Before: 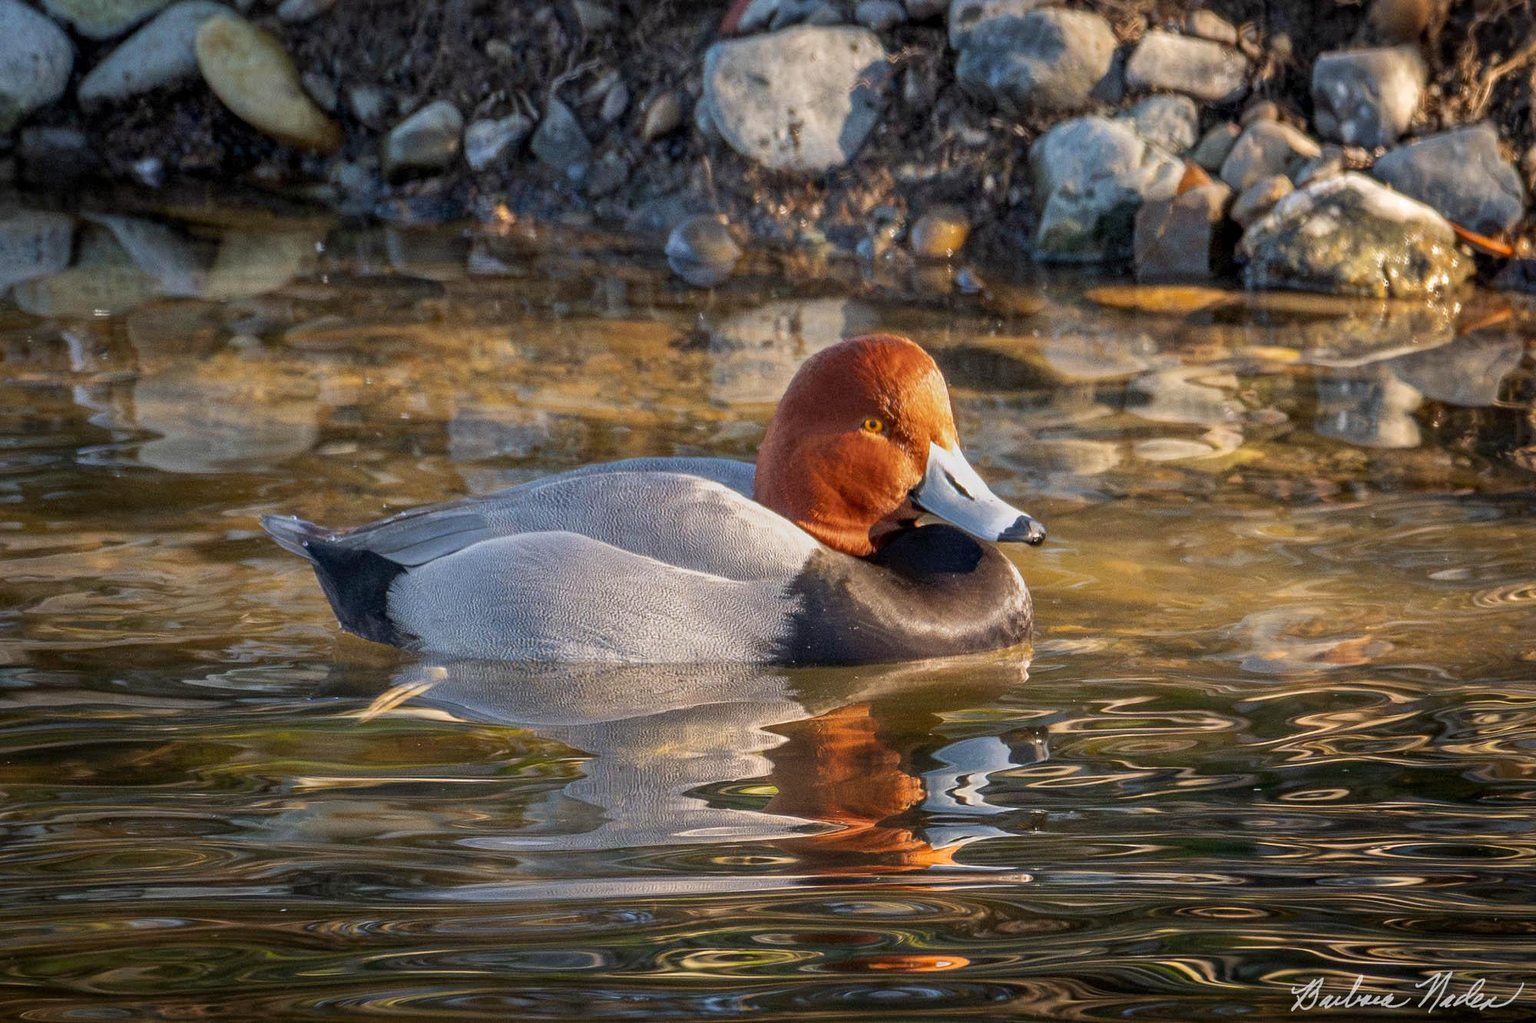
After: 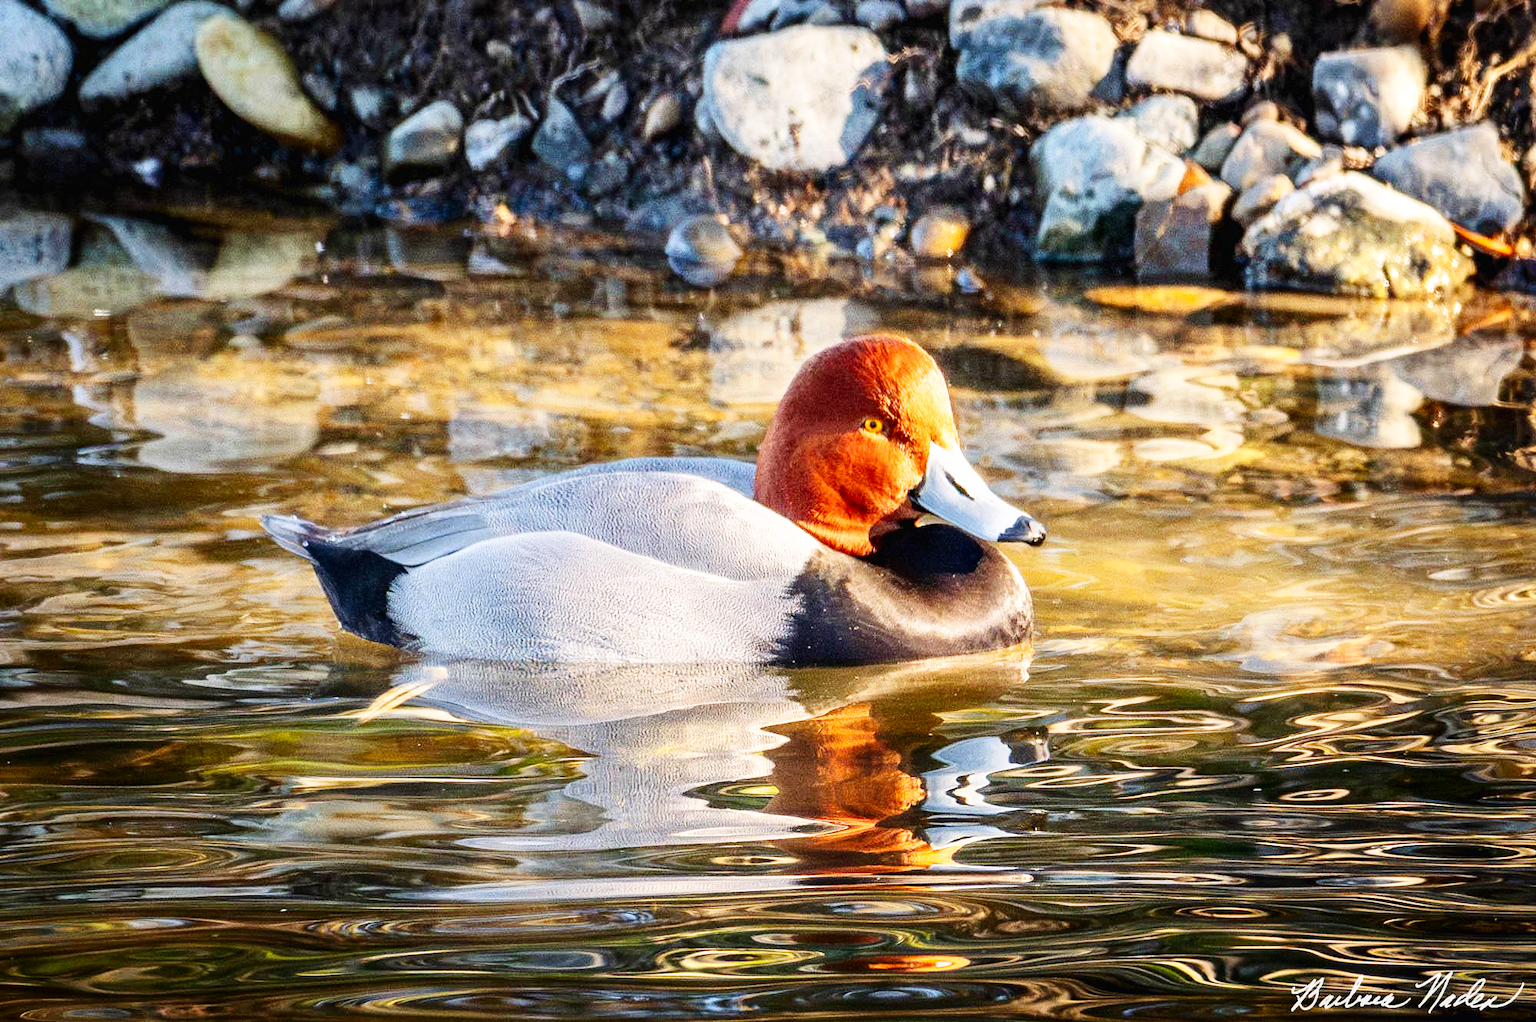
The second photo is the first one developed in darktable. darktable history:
exposure: compensate exposure bias true, compensate highlight preservation false
base curve: curves: ch0 [(0, 0.003) (0.001, 0.002) (0.006, 0.004) (0.02, 0.022) (0.048, 0.086) (0.094, 0.234) (0.162, 0.431) (0.258, 0.629) (0.385, 0.8) (0.548, 0.918) (0.751, 0.988) (1, 1)], preserve colors none
contrast brightness saturation: contrast 0.135
